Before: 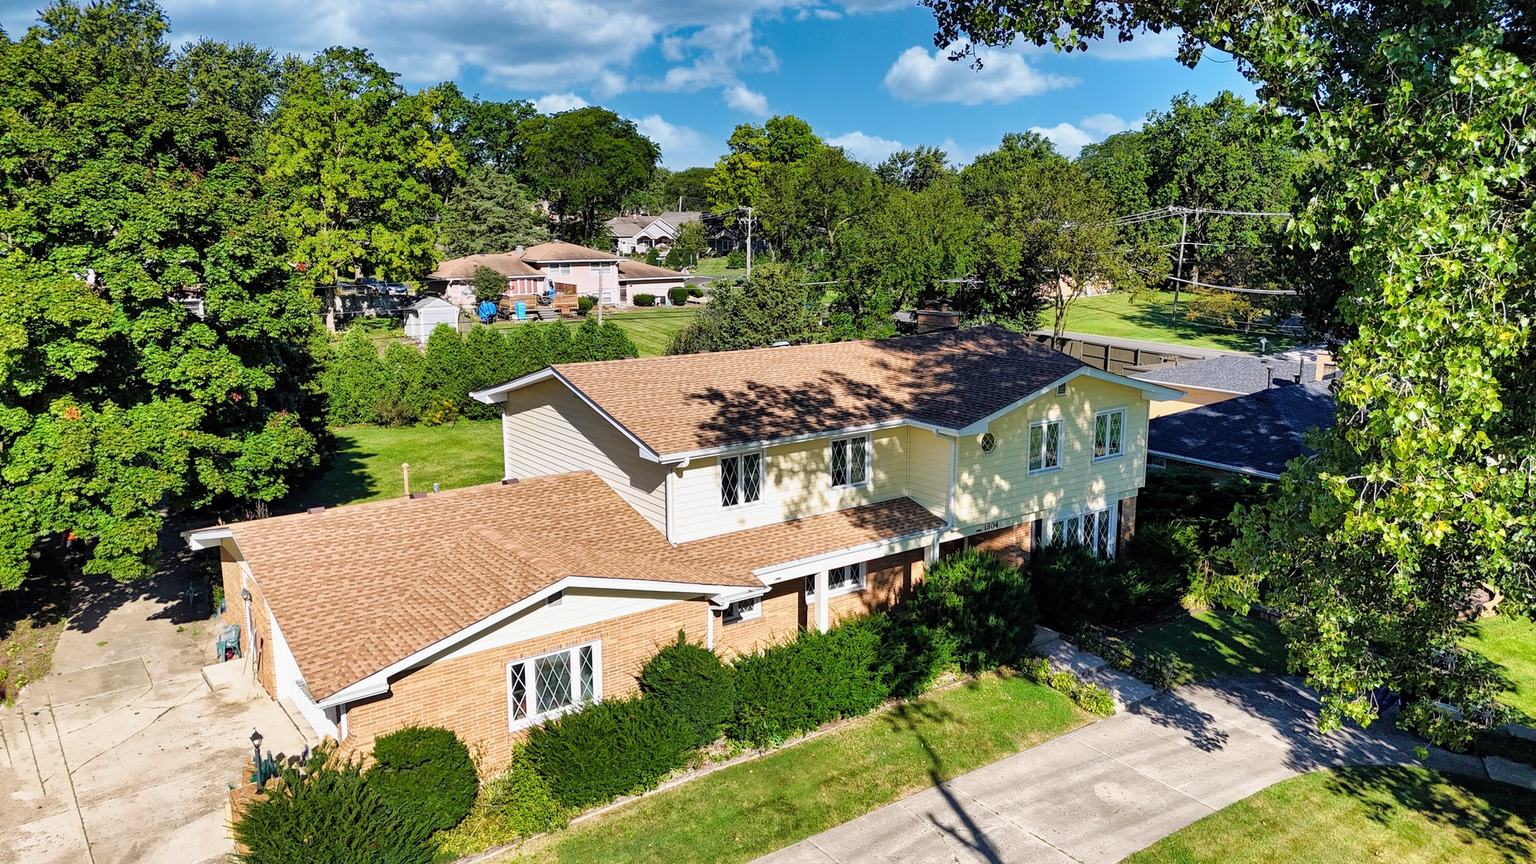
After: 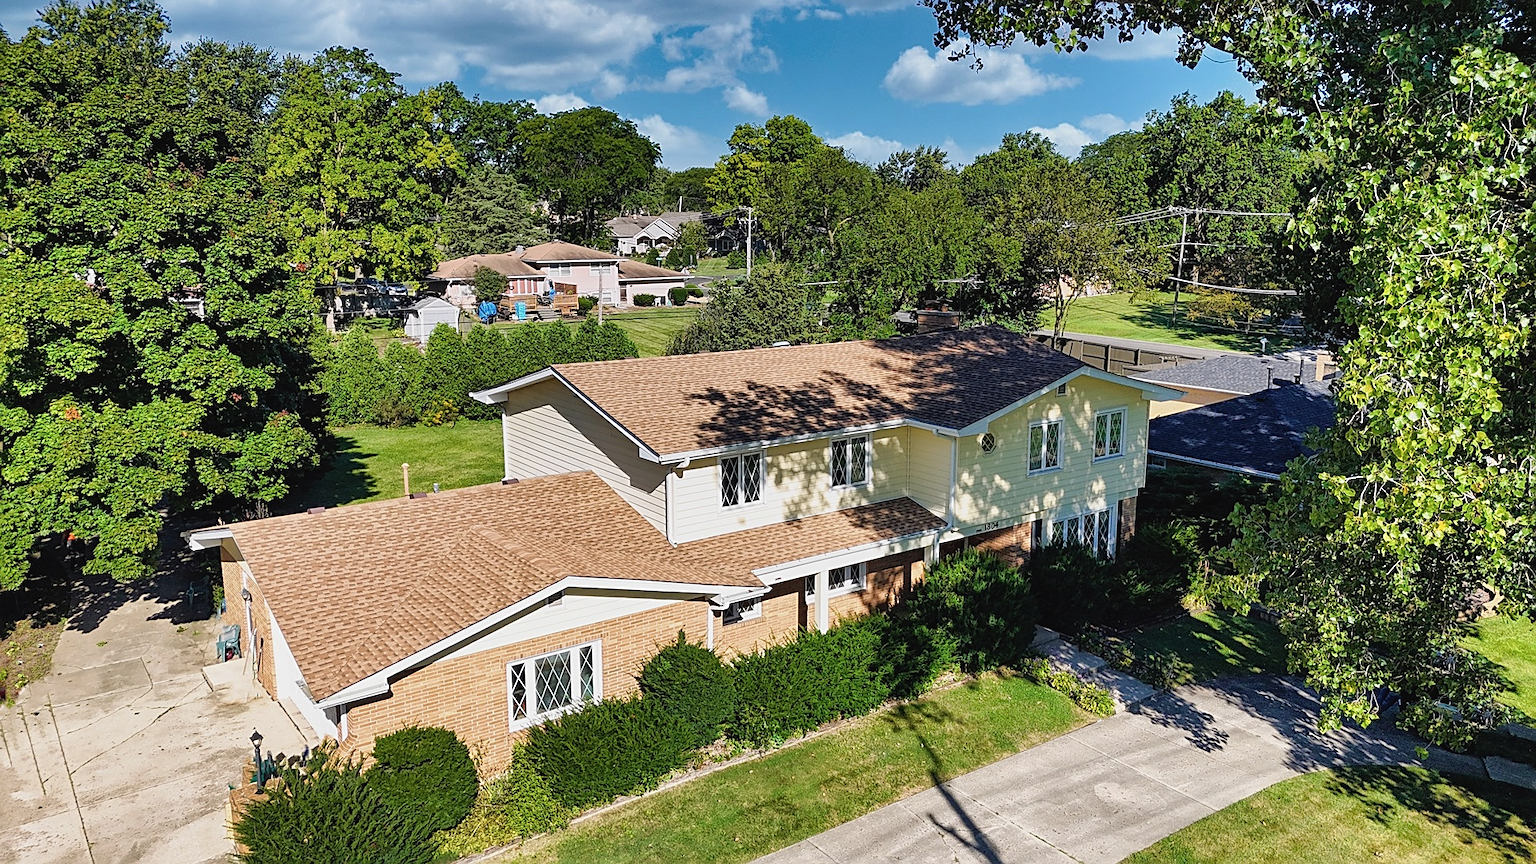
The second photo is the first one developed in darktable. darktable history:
contrast brightness saturation: contrast -0.076, brightness -0.043, saturation -0.113
sharpen: on, module defaults
exposure: compensate exposure bias true, compensate highlight preservation false
